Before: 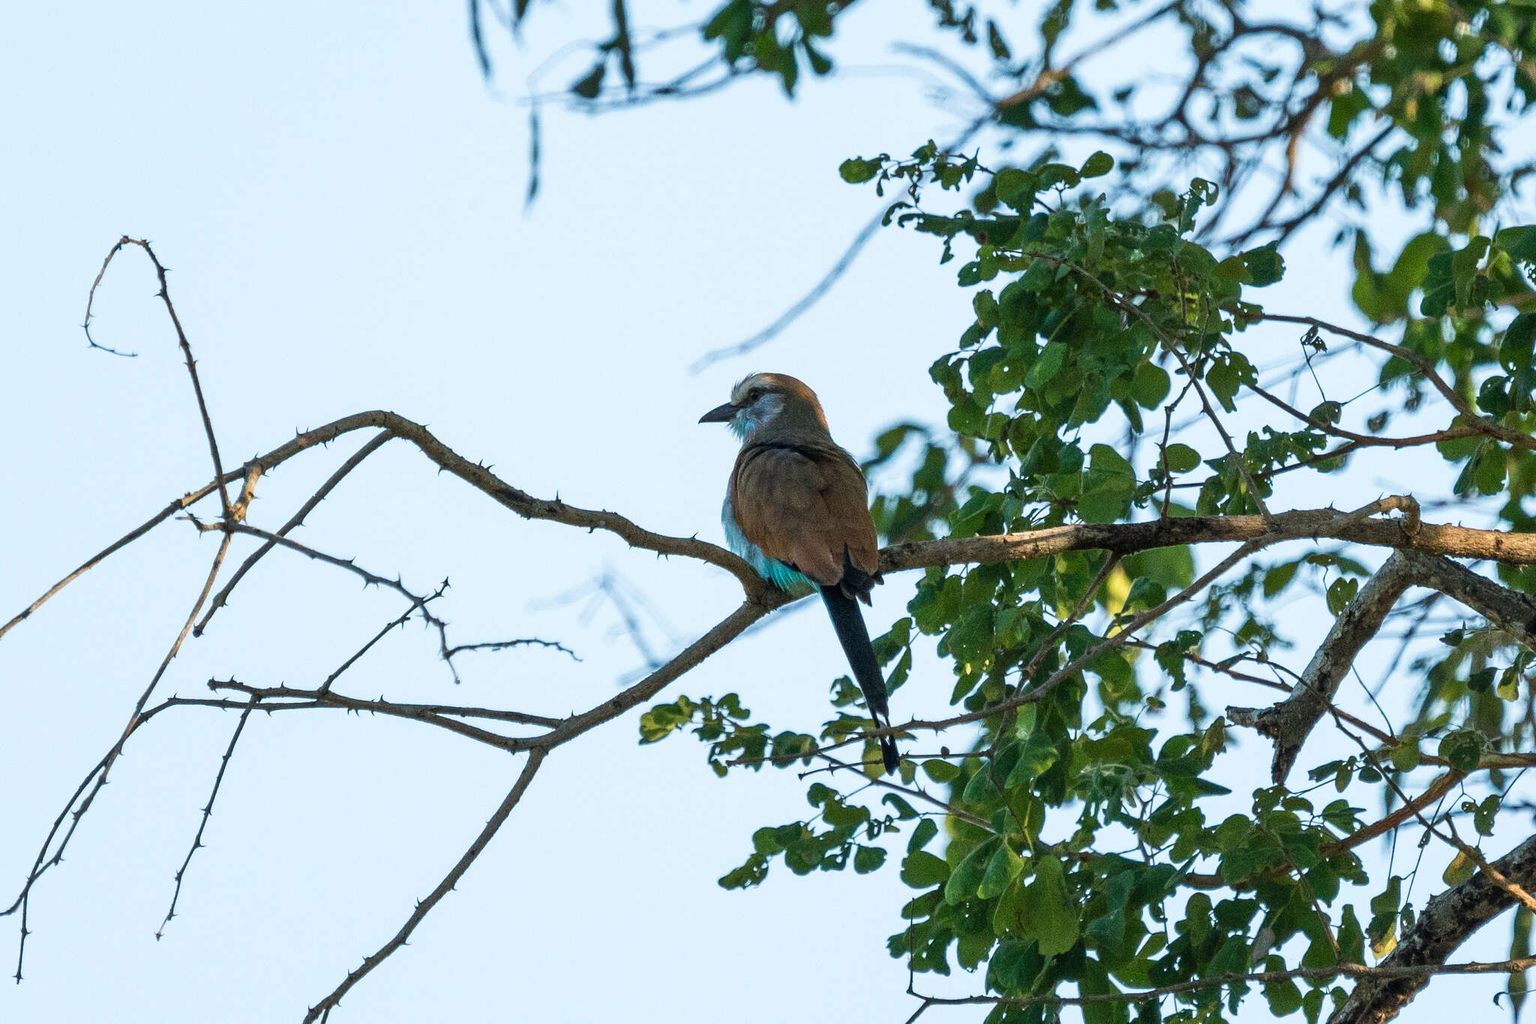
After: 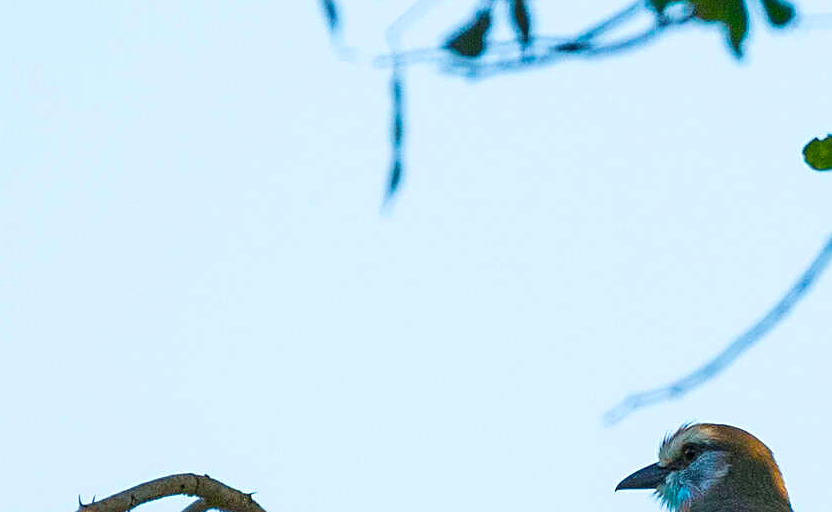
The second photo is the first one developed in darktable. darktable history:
sharpen: on, module defaults
crop: left 15.456%, top 5.433%, right 43.887%, bottom 57.036%
color balance rgb: shadows lift › chroma 2.022%, shadows lift › hue 247.48°, highlights gain › chroma 0.283%, highlights gain › hue 332.89°, linear chroma grading › global chroma 33.794%, perceptual saturation grading › global saturation 0.982%, global vibrance 20%
